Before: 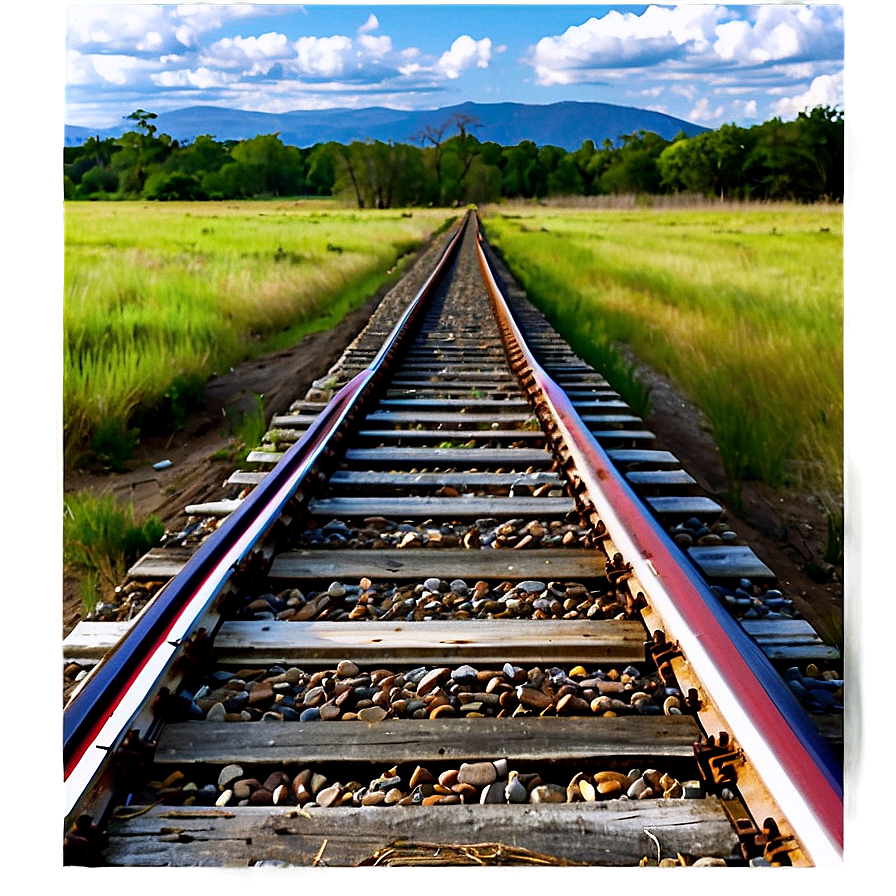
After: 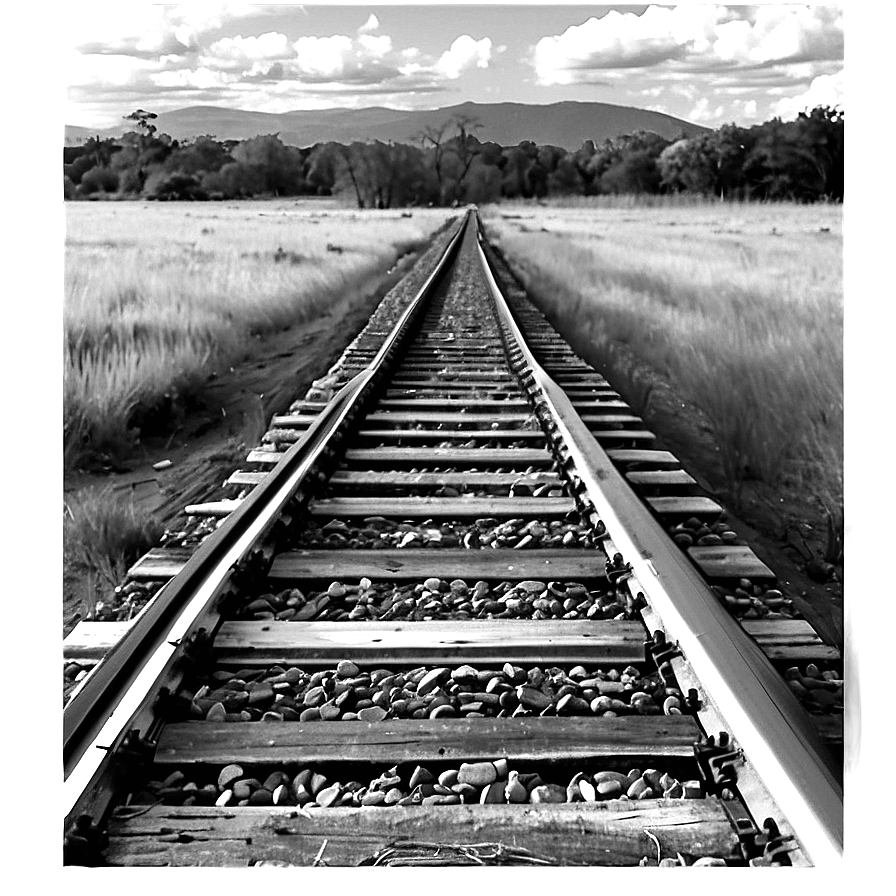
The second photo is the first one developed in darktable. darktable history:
exposure: black level correction 0, exposure 0.5 EV, compensate highlight preservation false
monochrome: on, module defaults
